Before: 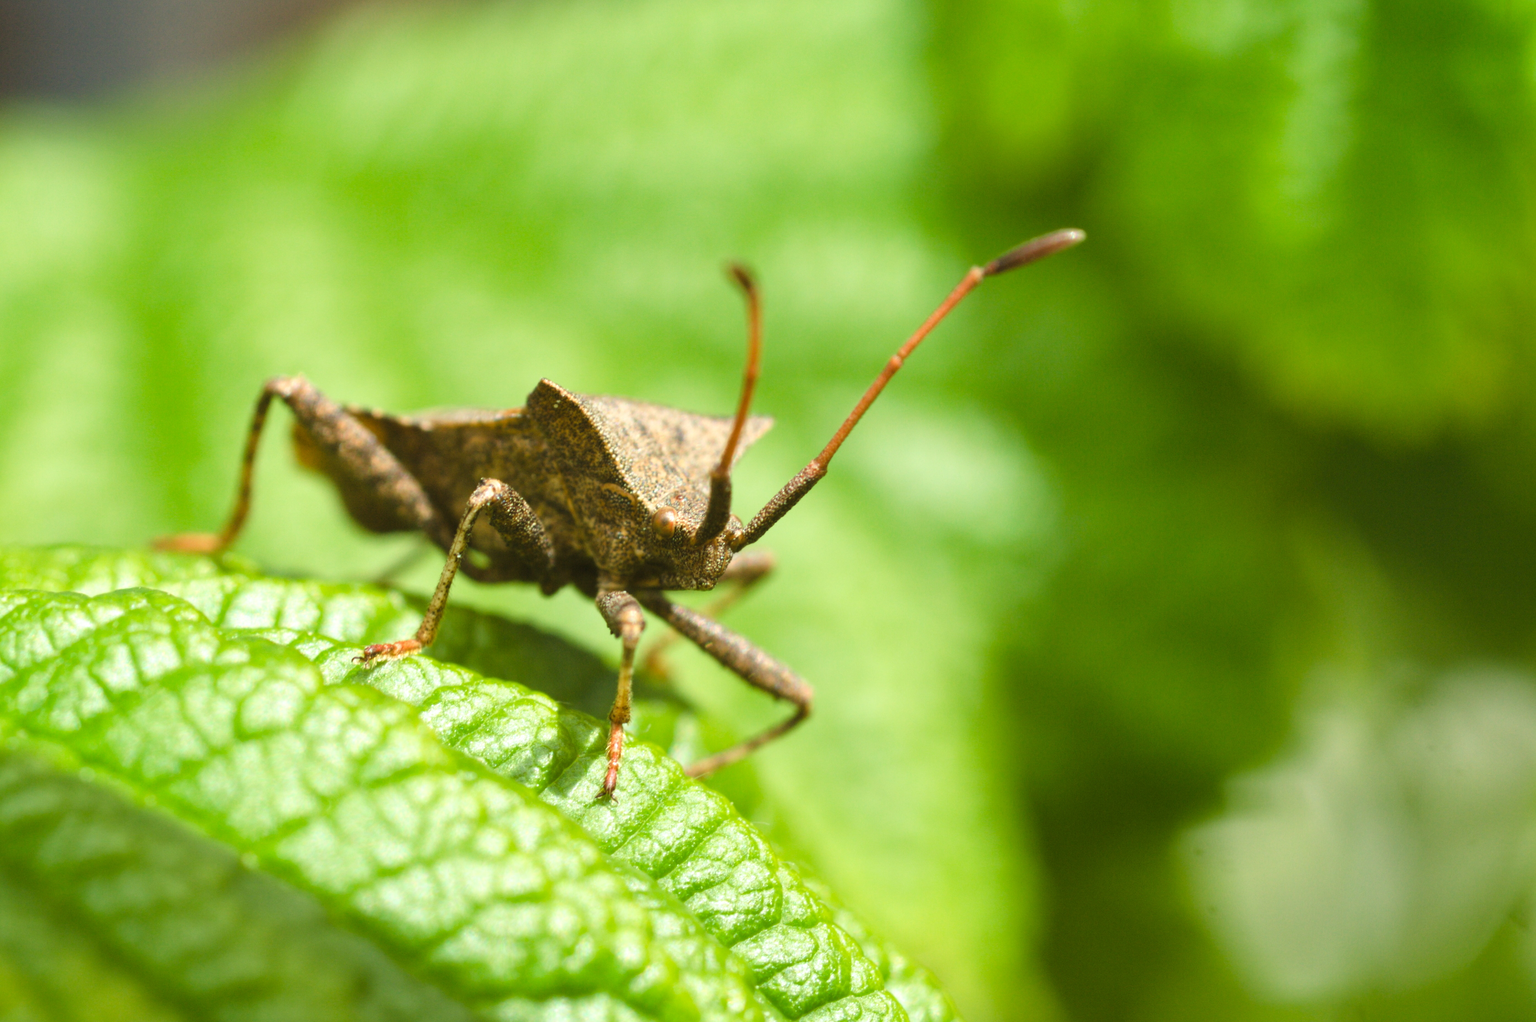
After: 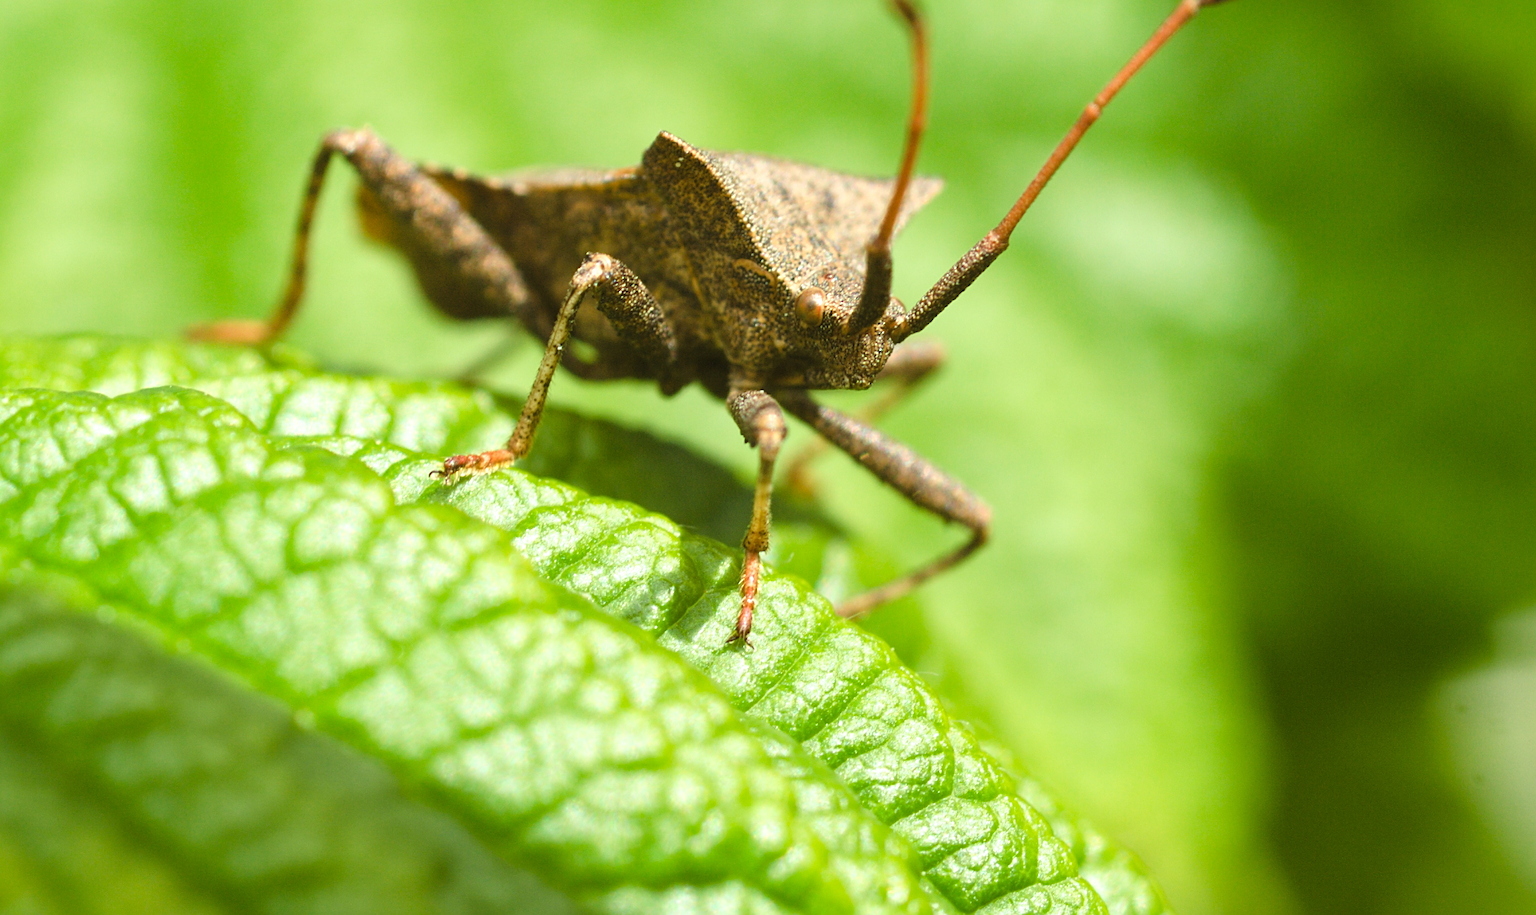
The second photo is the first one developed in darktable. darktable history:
sharpen: on, module defaults
crop: top 26.531%, right 17.959%
